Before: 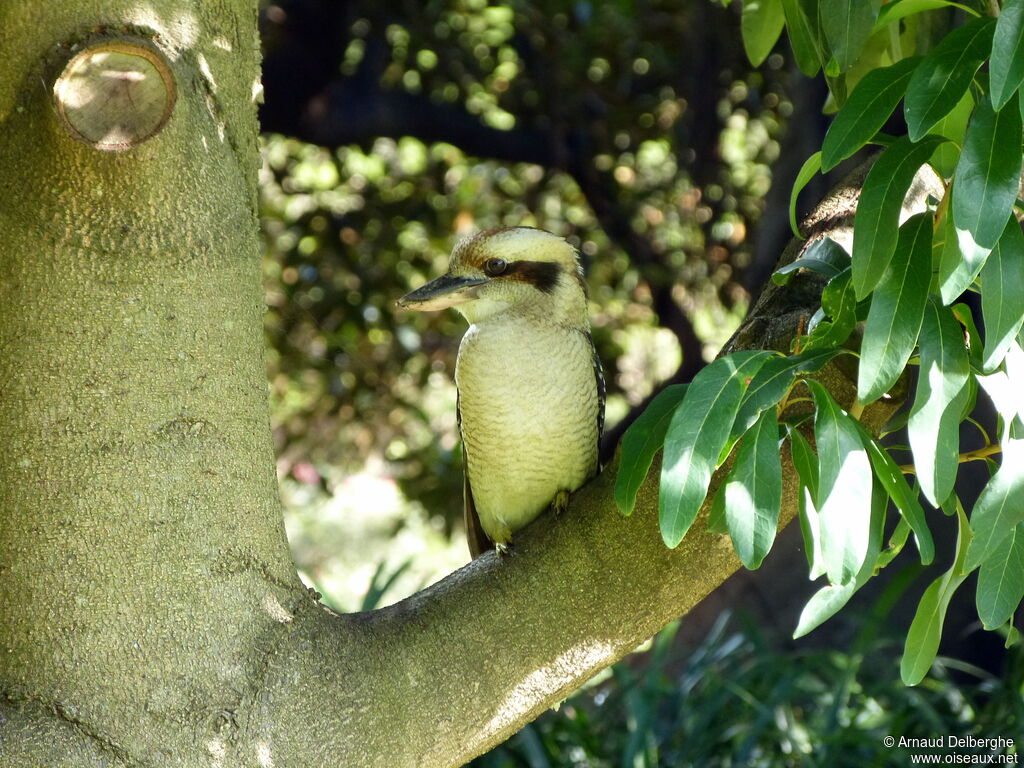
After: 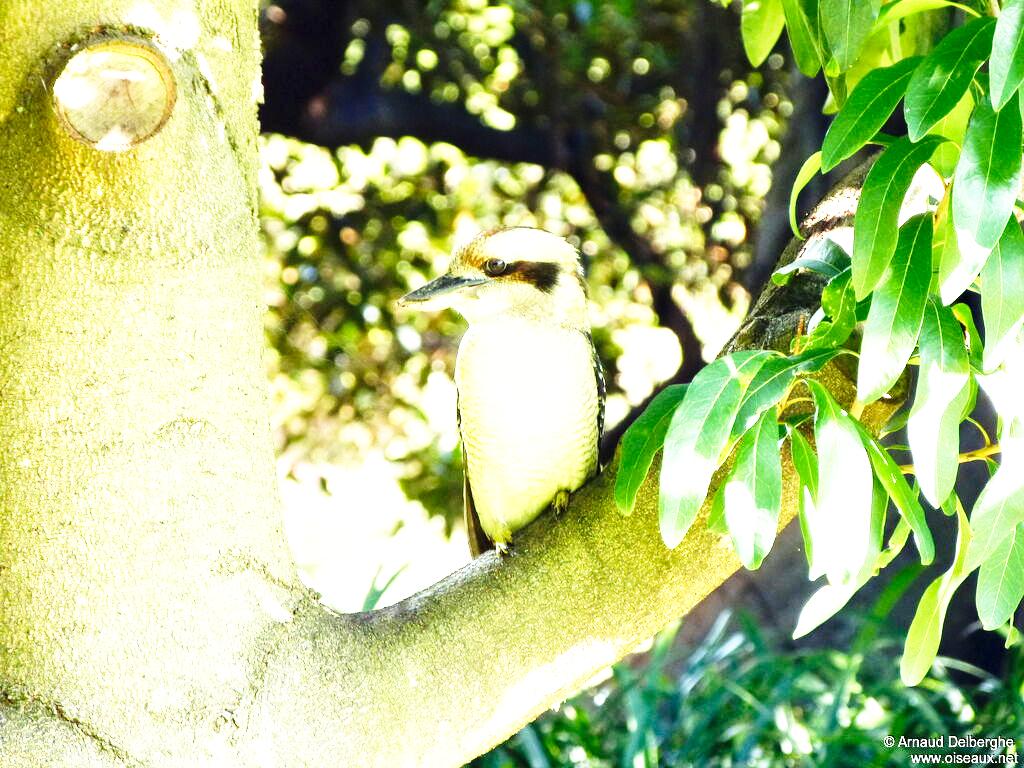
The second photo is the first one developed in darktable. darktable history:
exposure: exposure 1.202 EV, compensate exposure bias true
base curve: curves: ch0 [(0, 0) (0.026, 0.03) (0.109, 0.232) (0.351, 0.748) (0.669, 0.968) (1, 1)], preserve colors none
